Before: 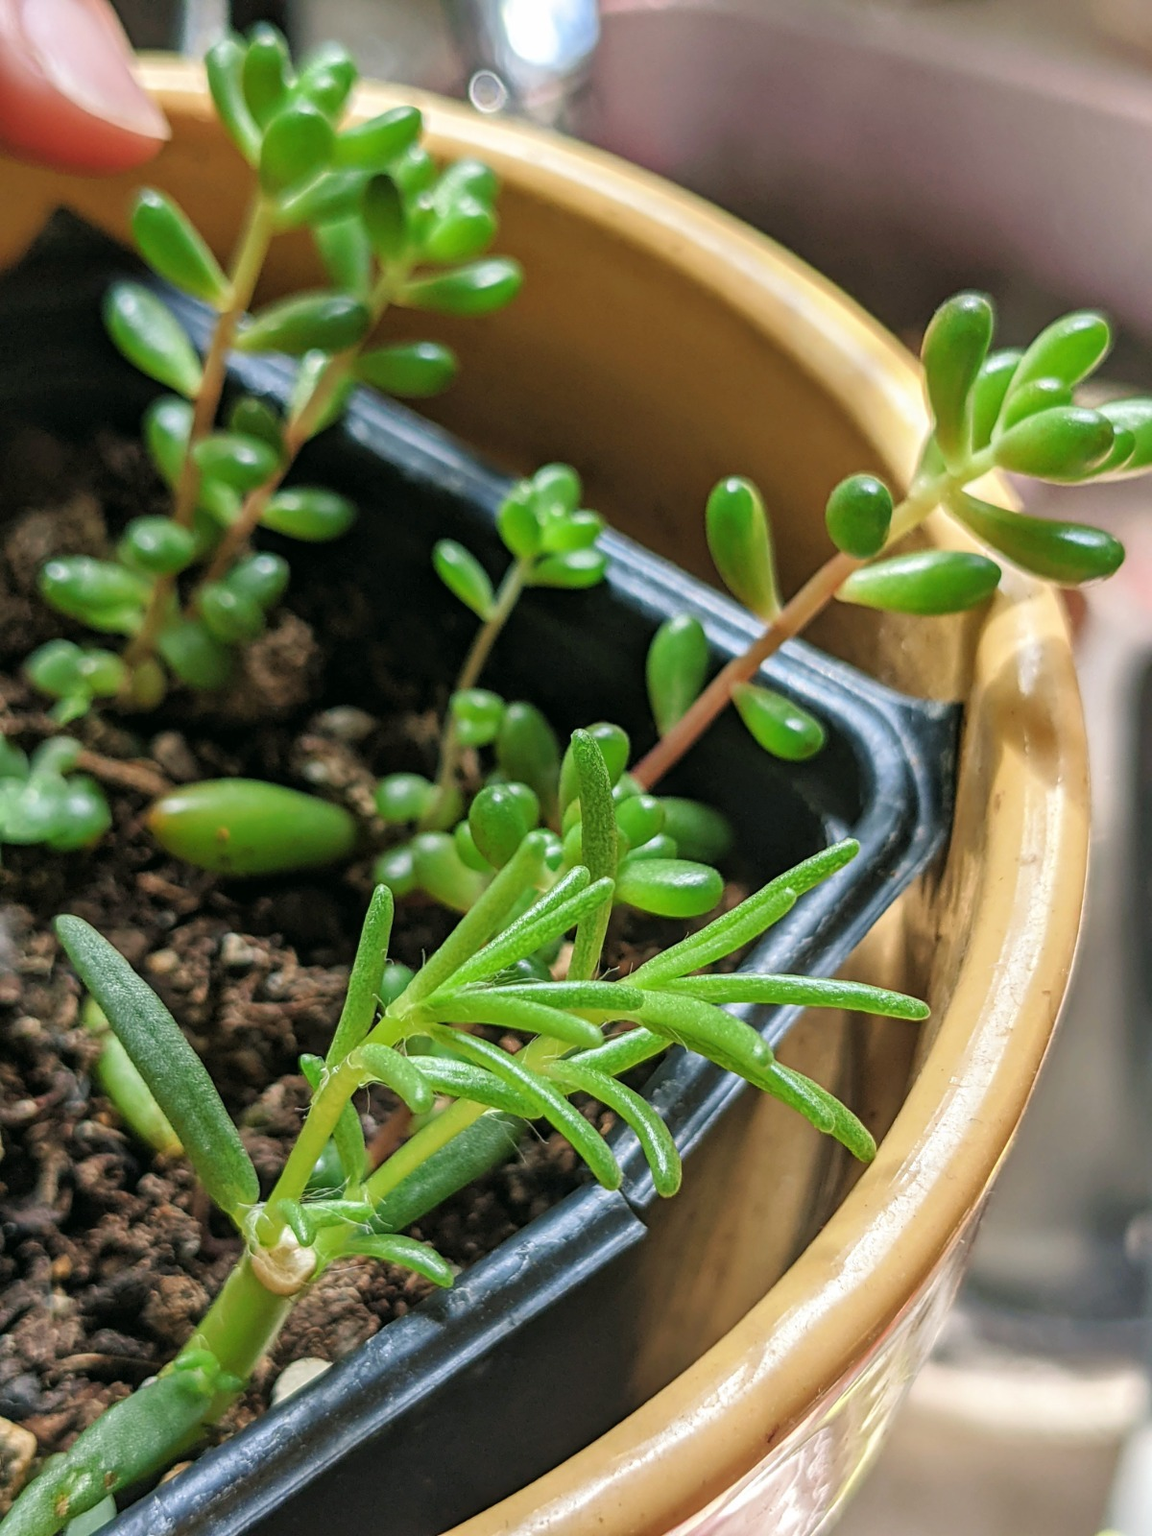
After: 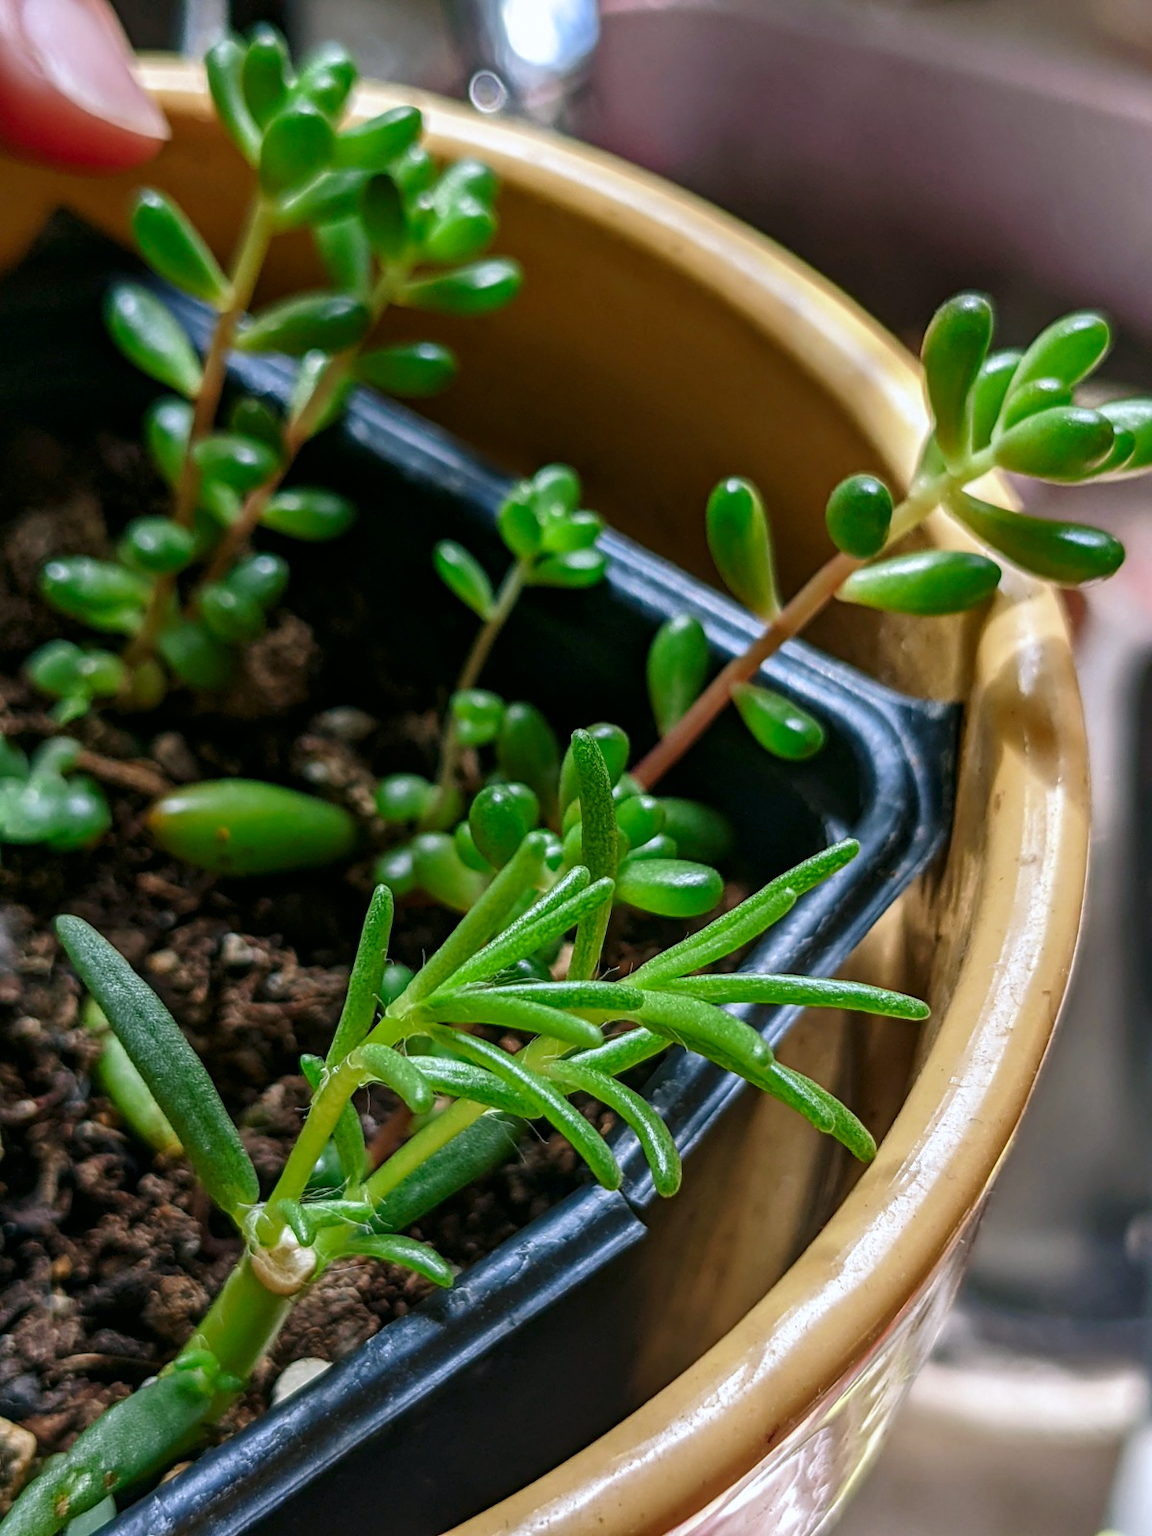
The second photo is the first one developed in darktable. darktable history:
contrast brightness saturation: brightness -0.21, saturation 0.081
color calibration: illuminant as shot in camera, x 0.358, y 0.373, temperature 4628.91 K
